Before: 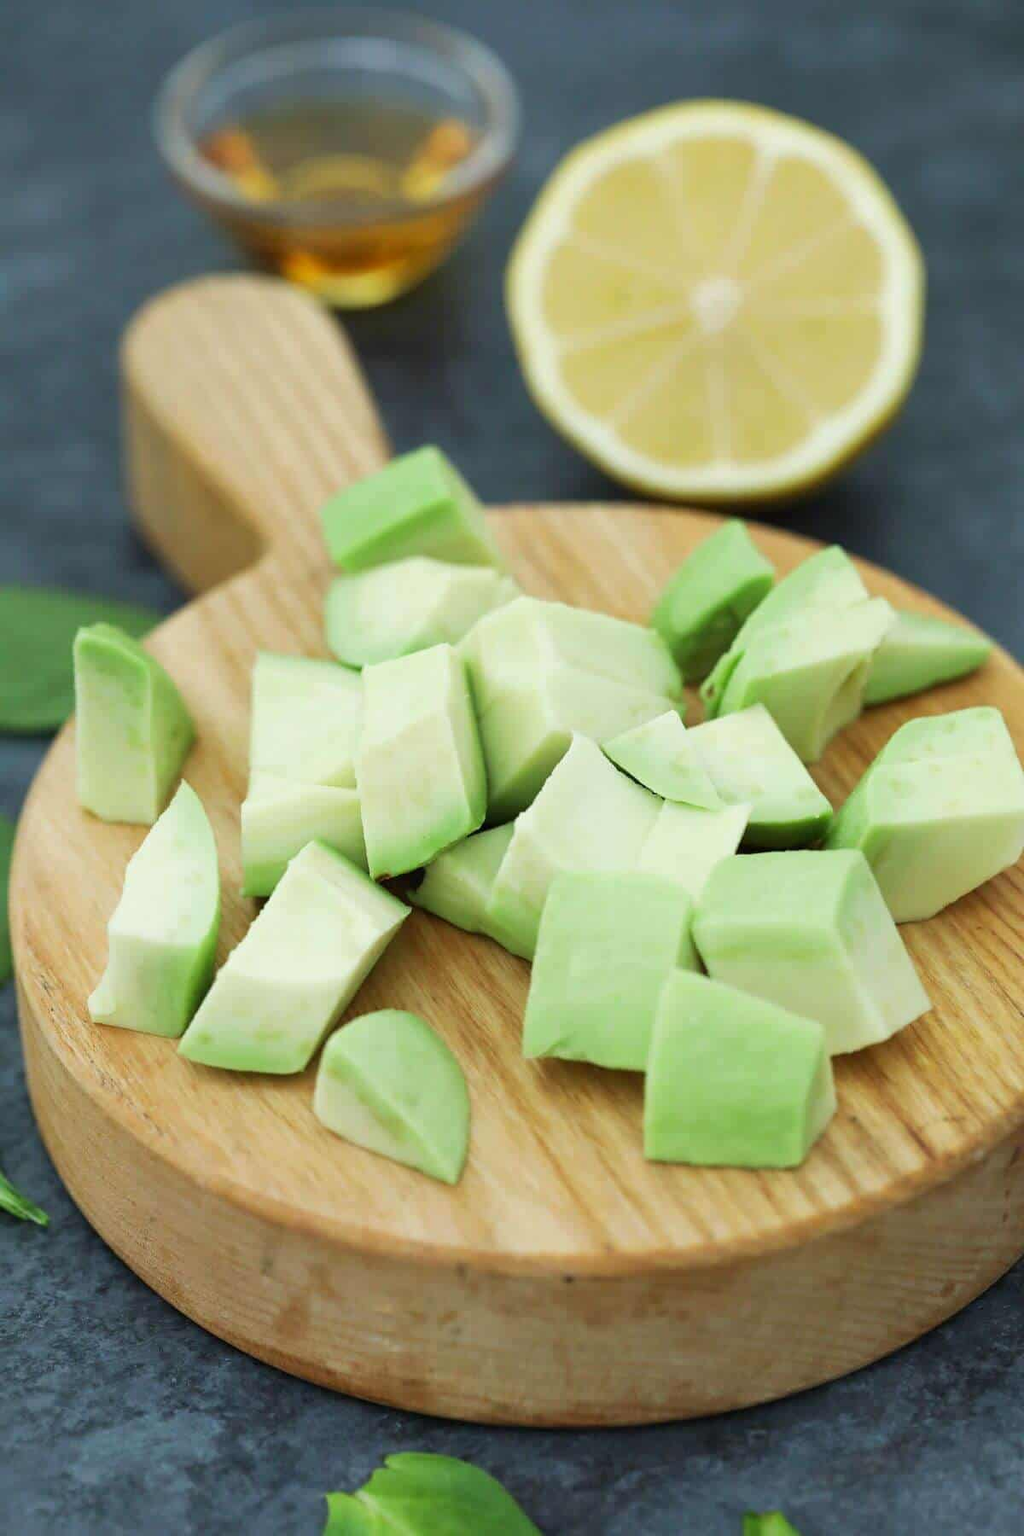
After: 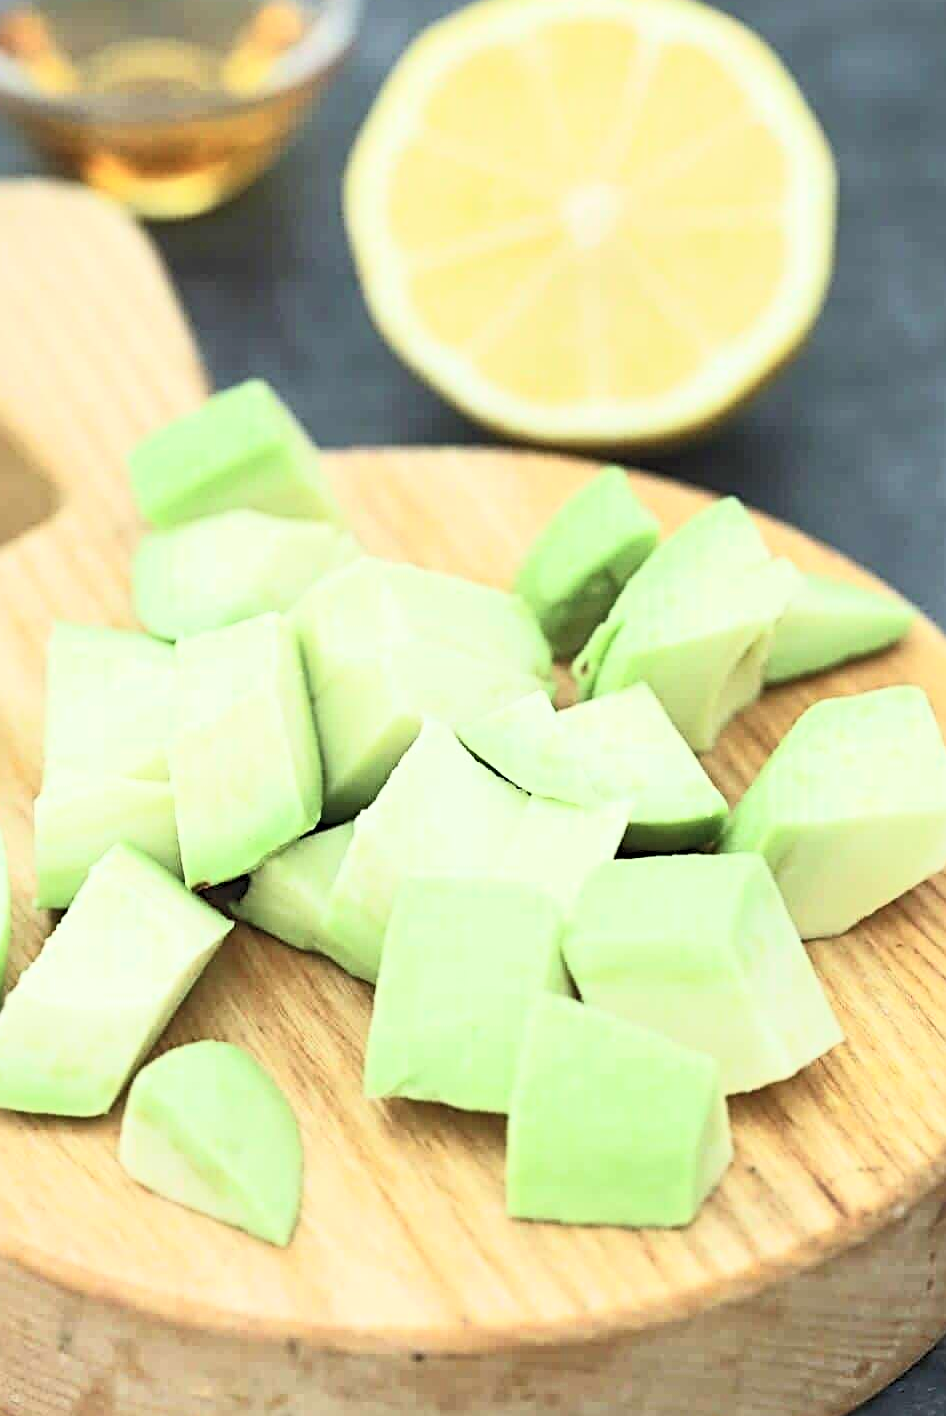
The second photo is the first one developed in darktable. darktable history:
crop and rotate: left 20.74%, top 7.912%, right 0.375%, bottom 13.378%
contrast brightness saturation: contrast 0.39, brightness 0.53
sharpen: radius 4
